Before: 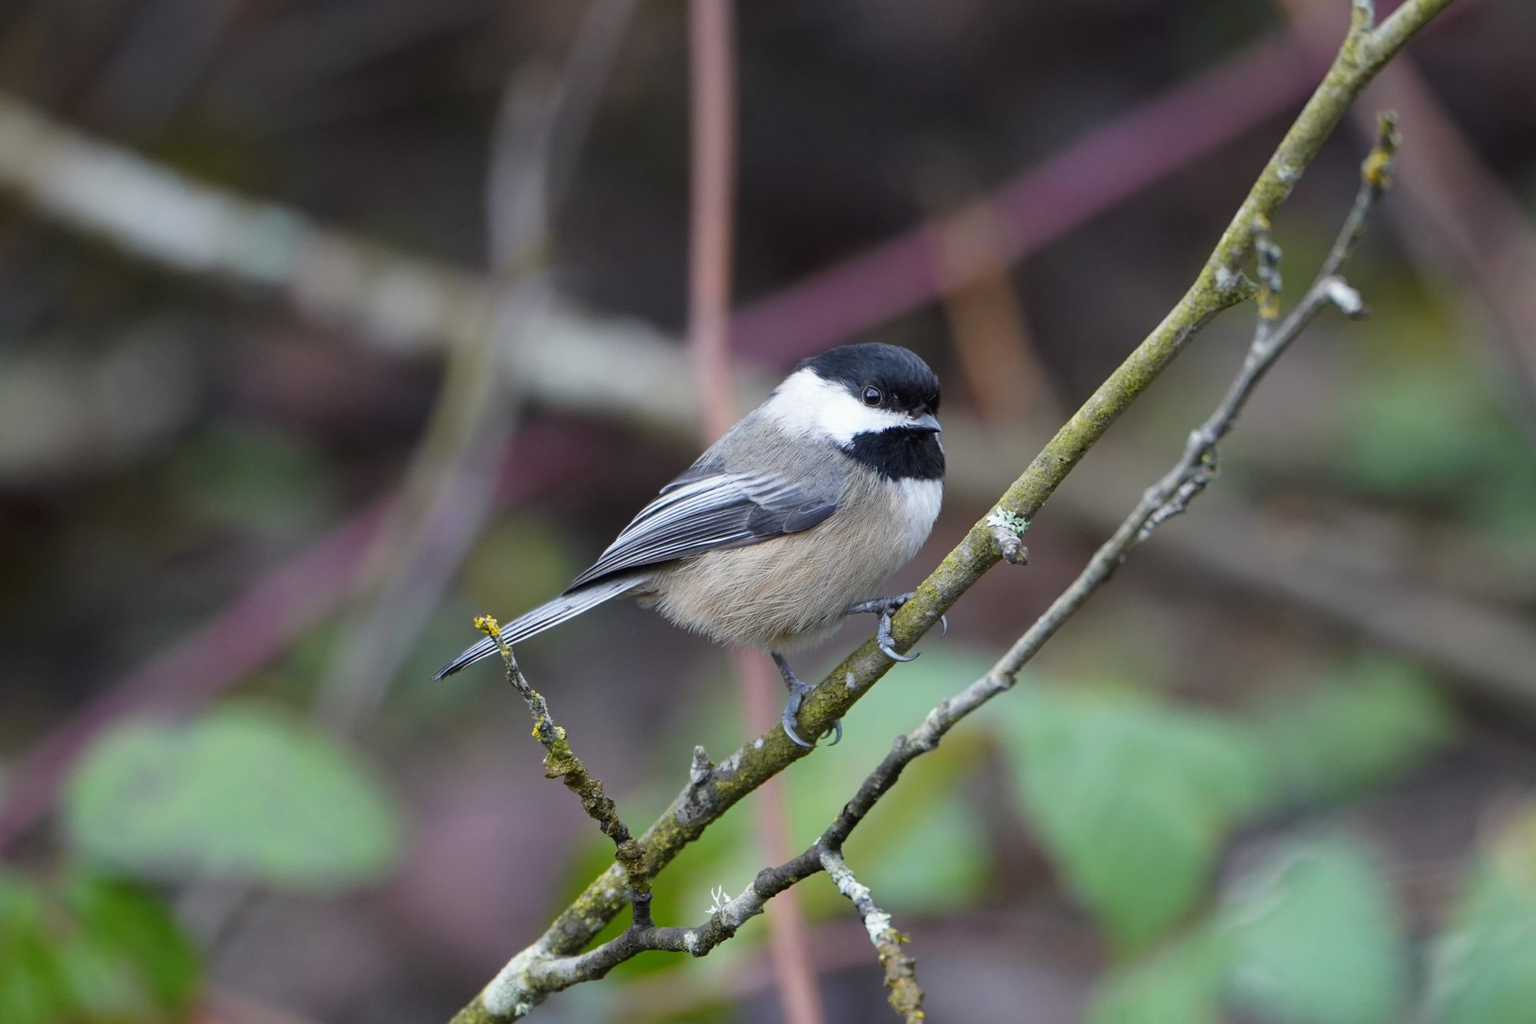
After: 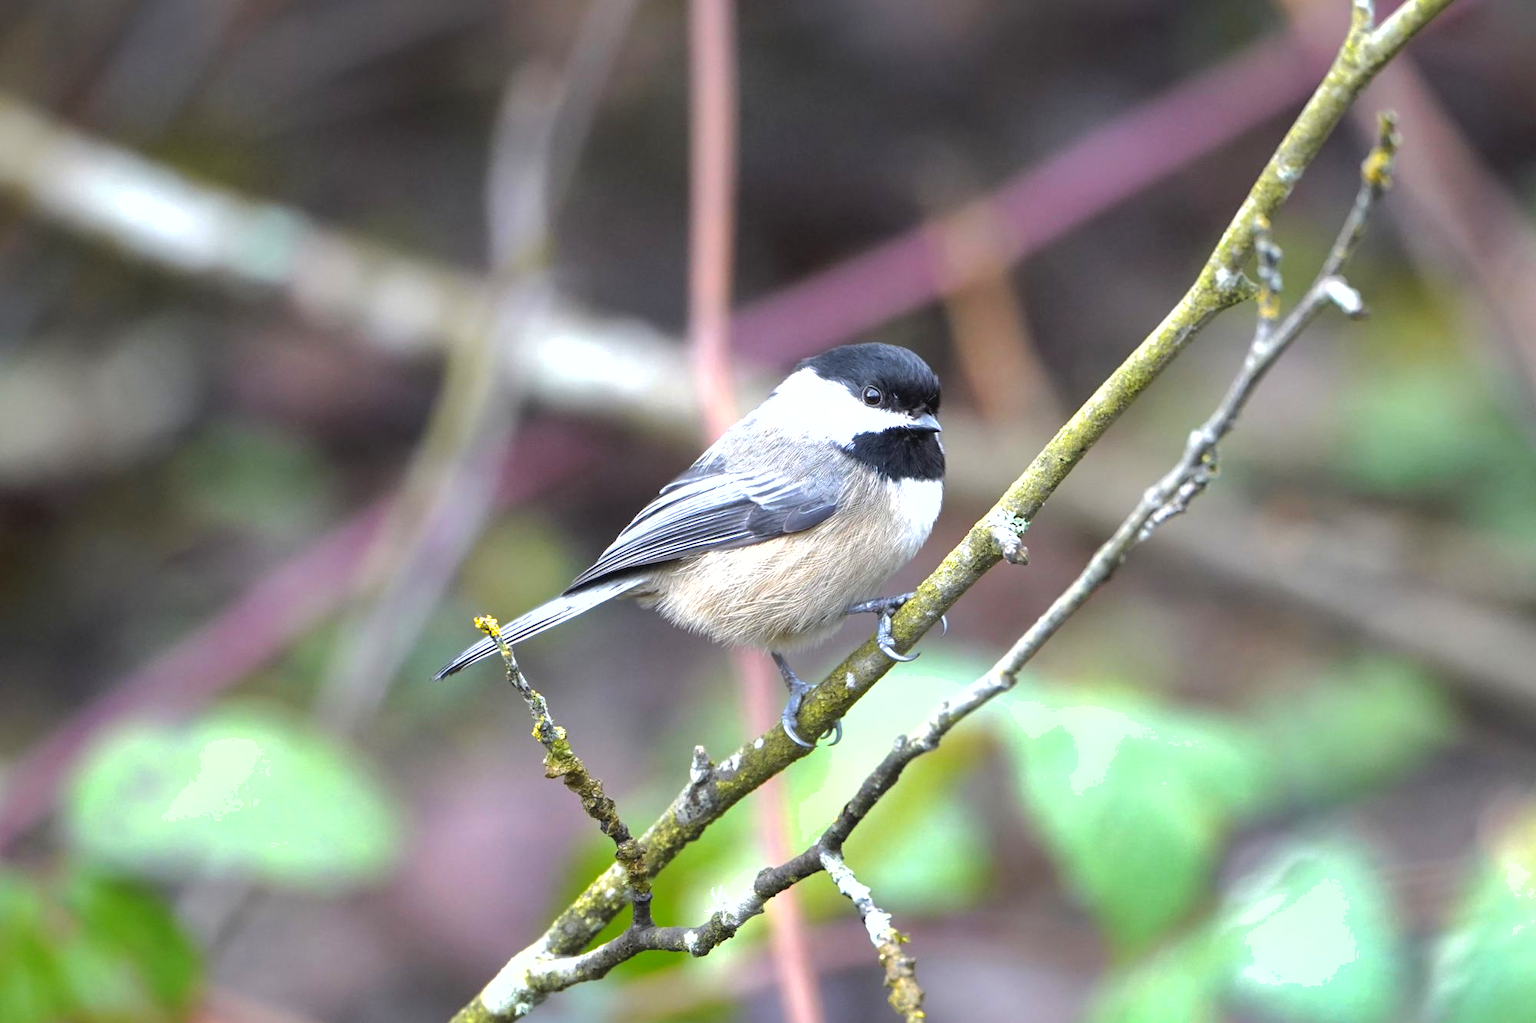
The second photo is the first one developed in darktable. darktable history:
tone equalizer: -8 EV -0.758 EV, -7 EV -0.701 EV, -6 EV -0.635 EV, -5 EV -0.364 EV, -3 EV 0.386 EV, -2 EV 0.6 EV, -1 EV 0.69 EV, +0 EV 0.729 EV, smoothing 1
color balance rgb: power › hue 213.53°, perceptual saturation grading › global saturation 0.483%
exposure: black level correction -0.002, exposure 0.545 EV, compensate highlight preservation false
shadows and highlights: on, module defaults
